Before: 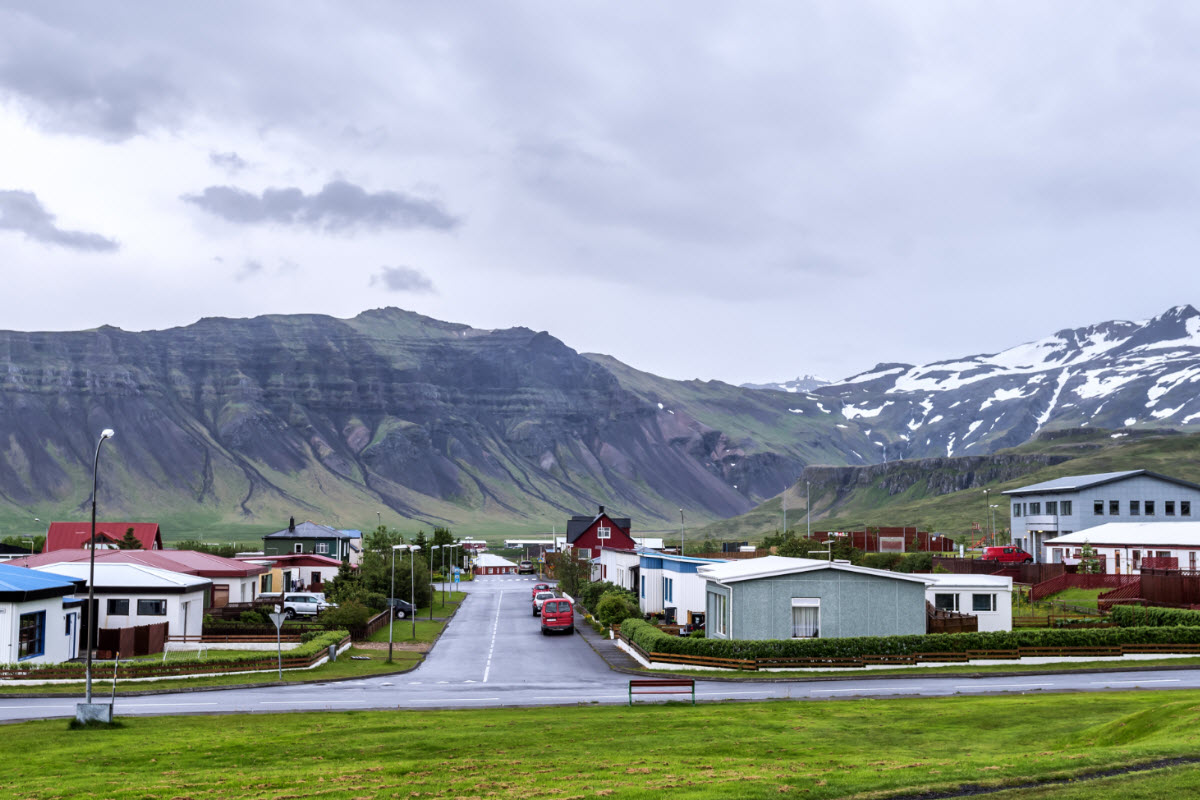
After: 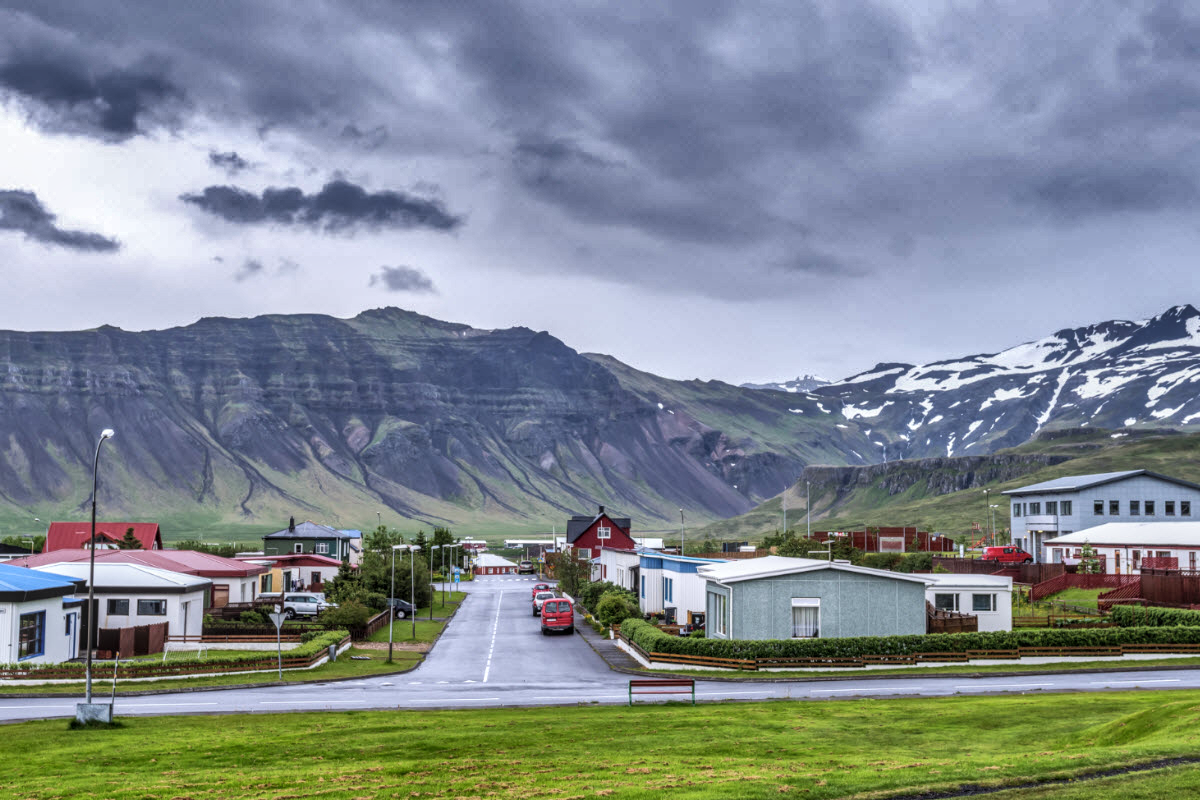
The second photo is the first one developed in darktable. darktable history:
contrast brightness saturation: contrast 0.05, brightness 0.06, saturation 0.01
local contrast: highlights 0%, shadows 0%, detail 133%
shadows and highlights: shadows 20.91, highlights -82.73, soften with gaussian
